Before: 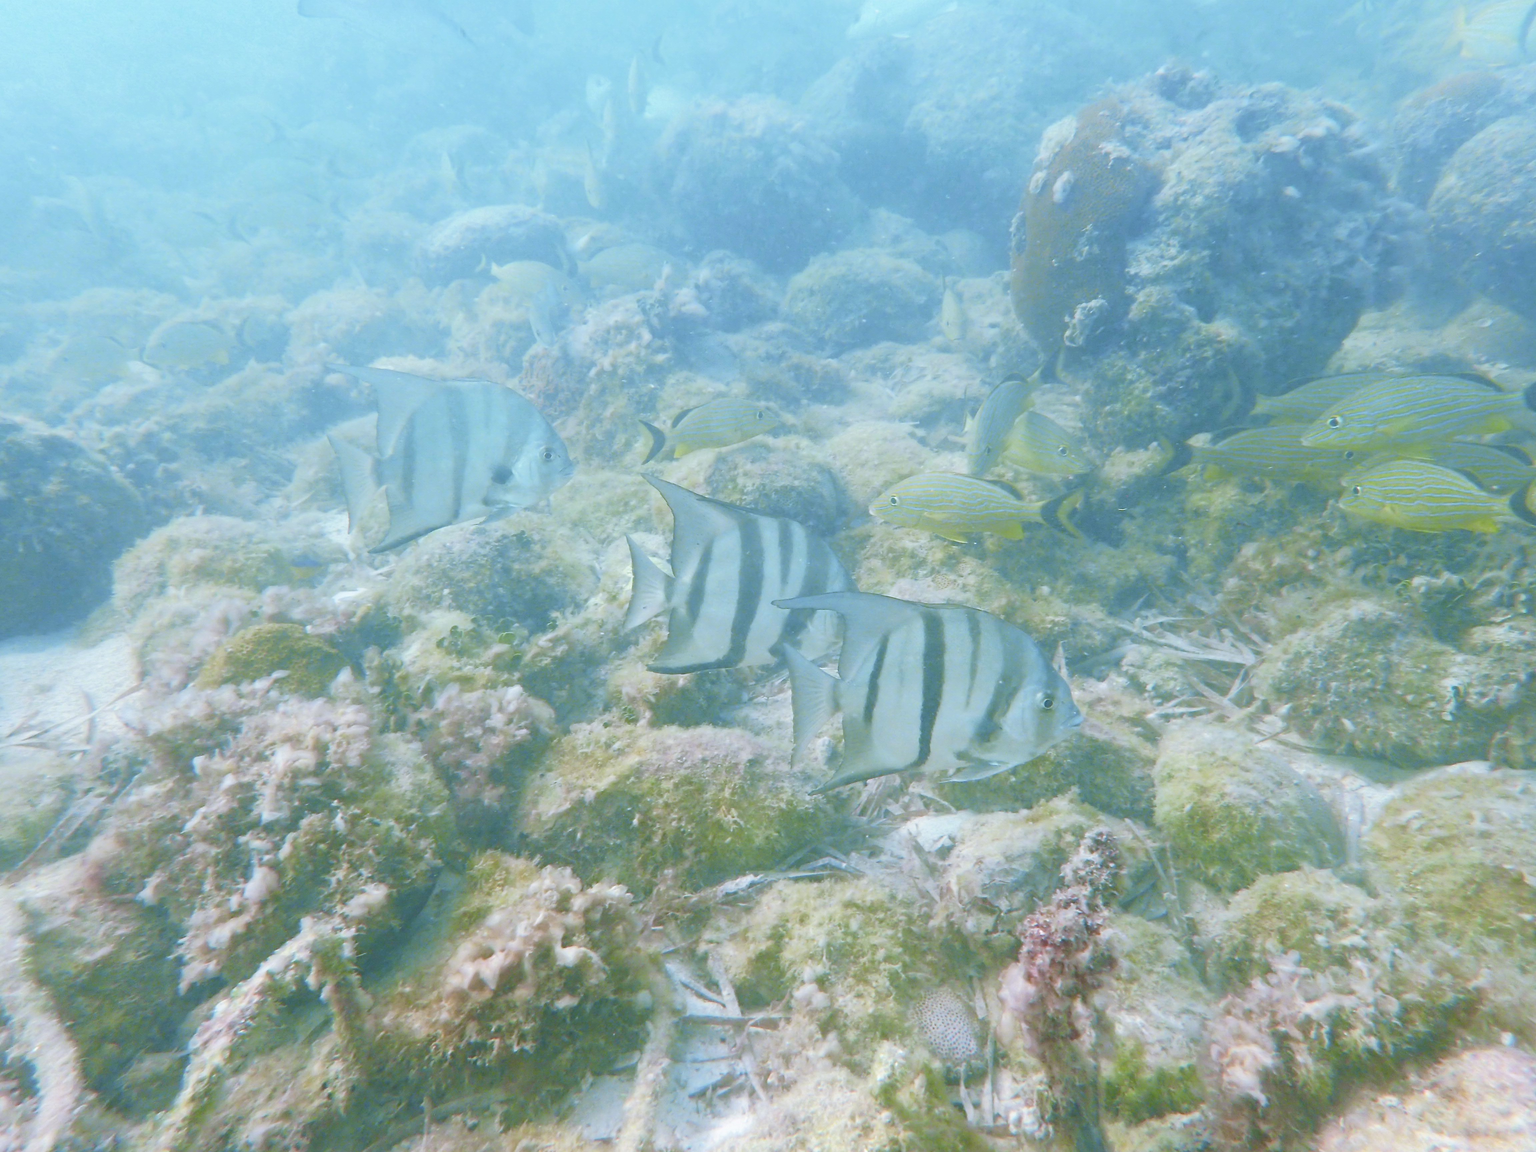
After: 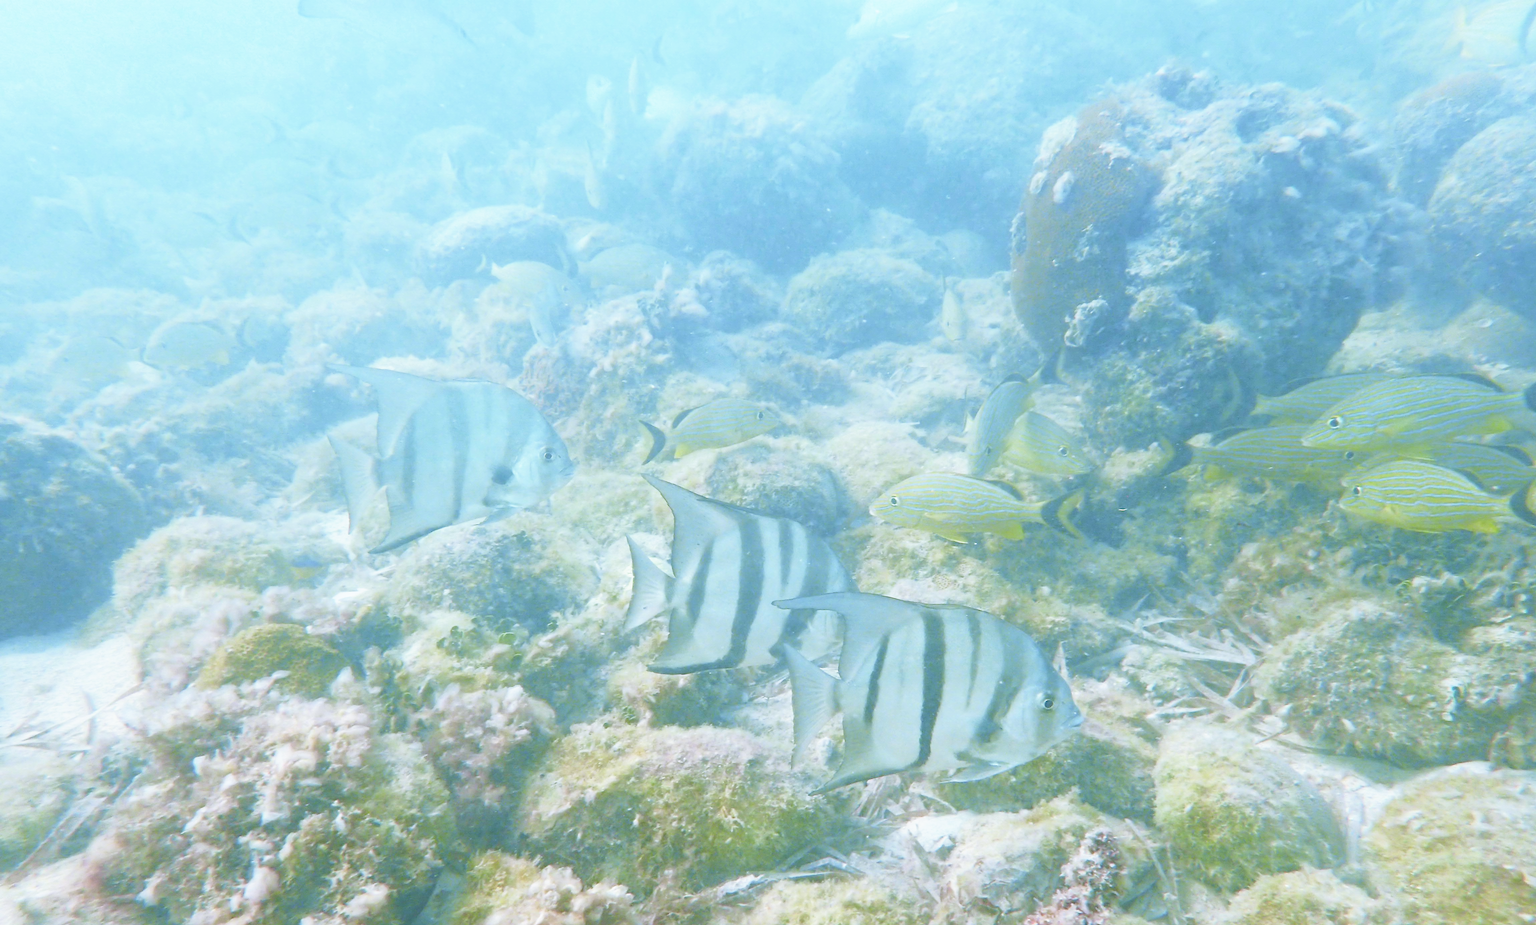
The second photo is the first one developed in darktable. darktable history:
crop: bottom 19.655%
base curve: curves: ch0 [(0, 0) (0.688, 0.865) (1, 1)], preserve colors none
